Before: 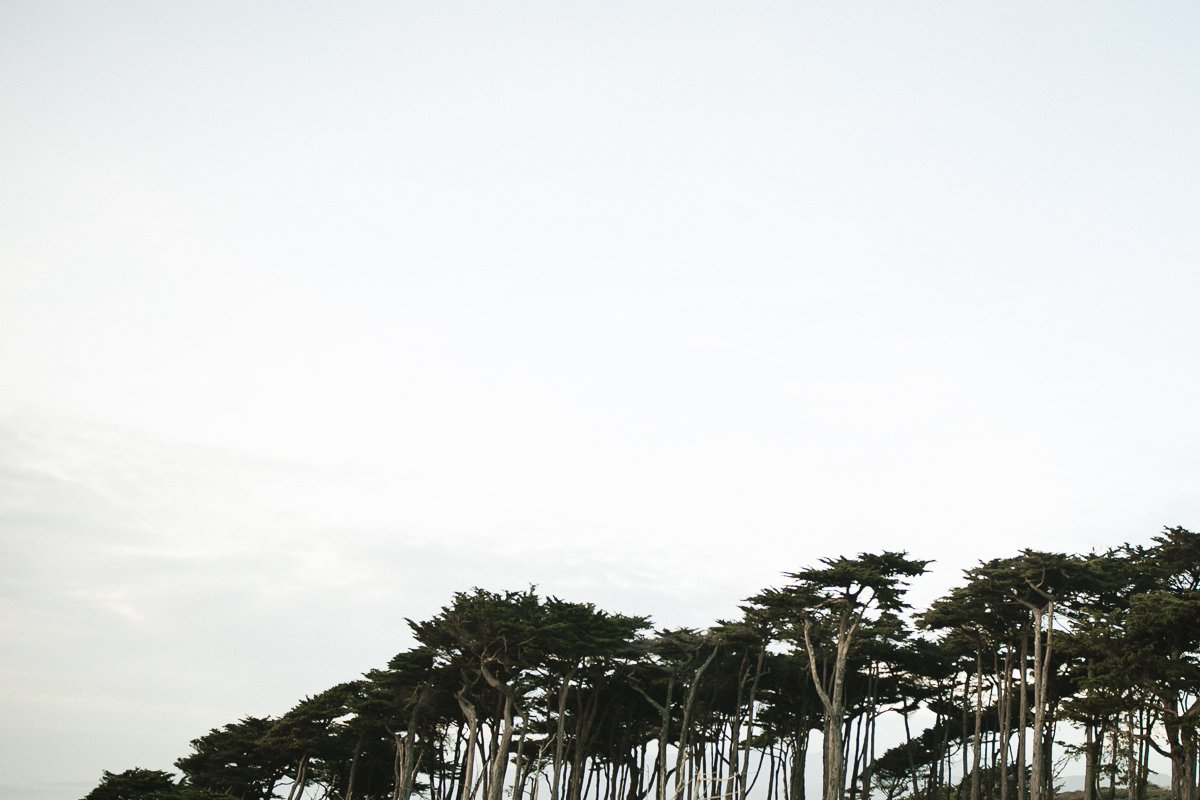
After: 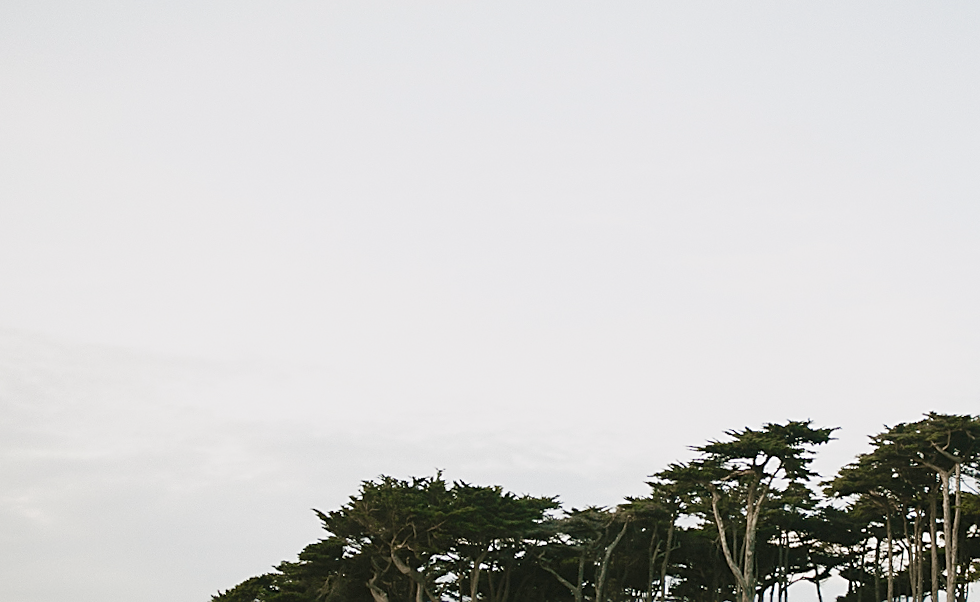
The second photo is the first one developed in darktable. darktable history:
rotate and perspective: rotation -2.56°, automatic cropping off
color balance rgb: shadows lift › chroma 1%, shadows lift › hue 113°, highlights gain › chroma 0.2%, highlights gain › hue 333°, perceptual saturation grading › global saturation 20%, perceptual saturation grading › highlights -50%, perceptual saturation grading › shadows 25%, contrast -10%
crop: left 9.712%, top 16.928%, right 10.845%, bottom 12.332%
sharpen: on, module defaults
